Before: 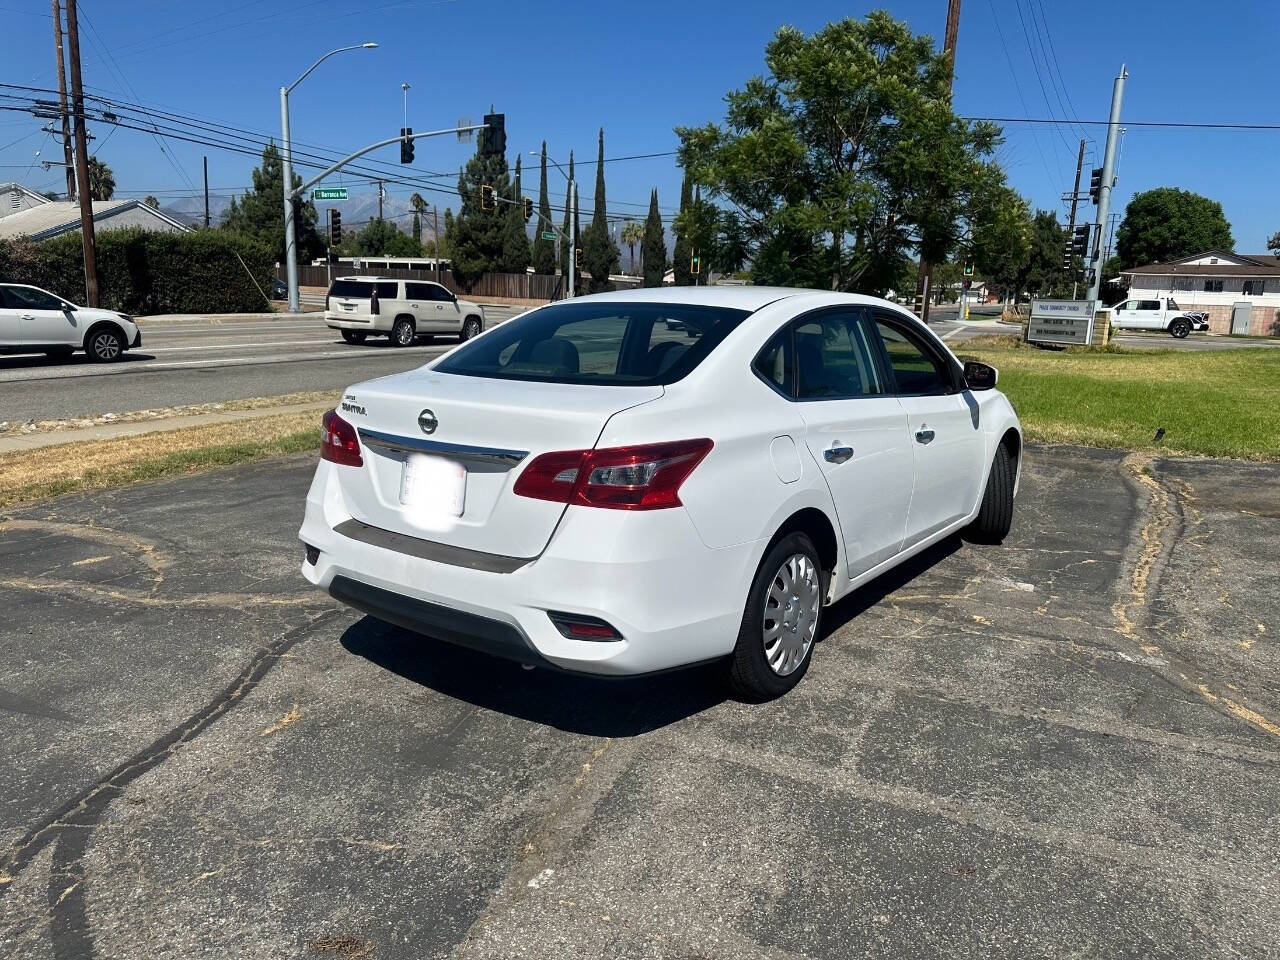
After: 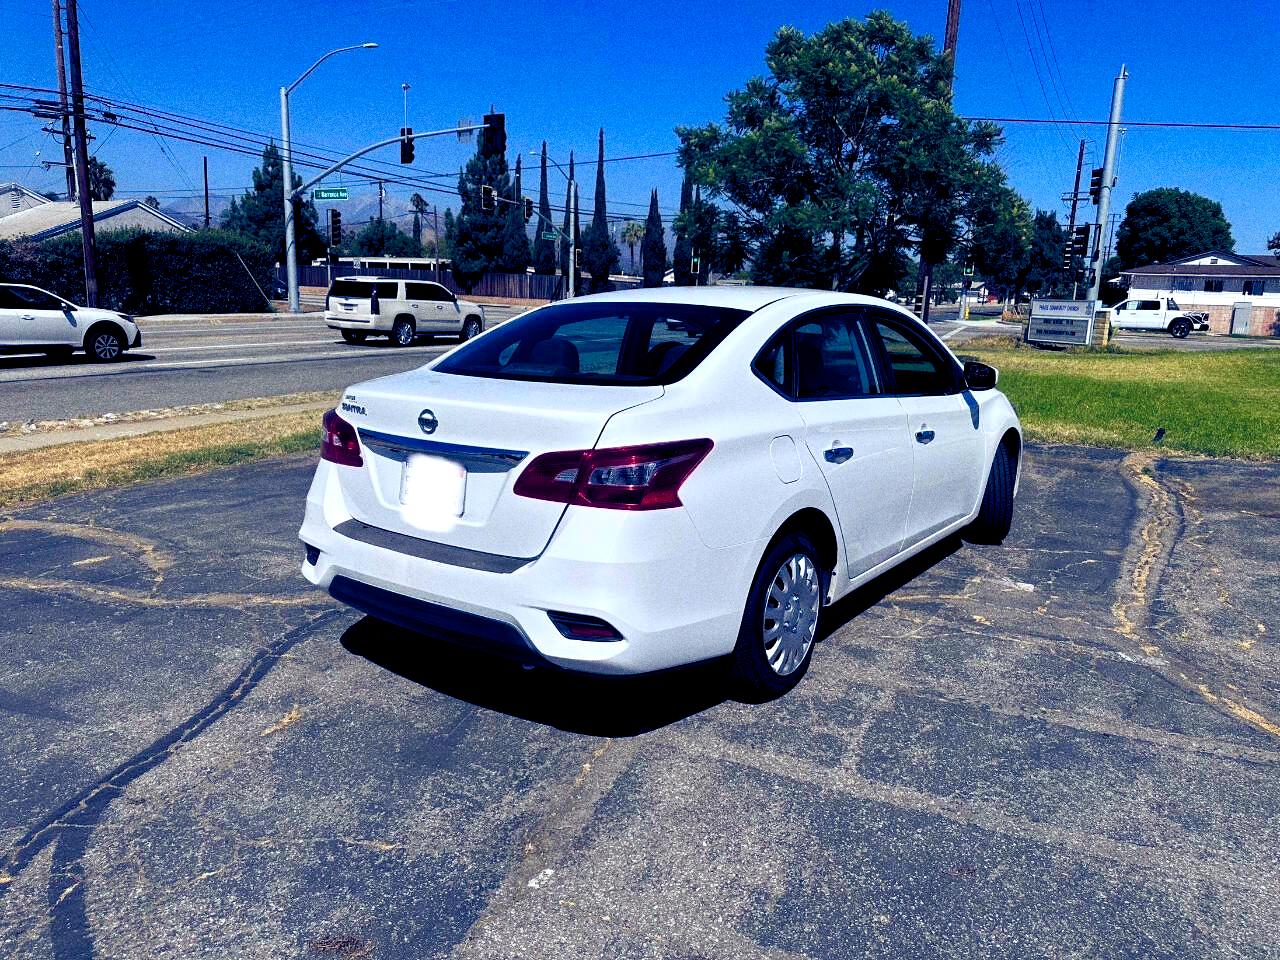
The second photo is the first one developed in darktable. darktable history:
color balance rgb: shadows lift › luminance -41.13%, shadows lift › chroma 14.13%, shadows lift › hue 260°, power › luminance -3.76%, power › chroma 0.56%, power › hue 40.37°, highlights gain › luminance 16.81%, highlights gain › chroma 2.94%, highlights gain › hue 260°, global offset › luminance -0.29%, global offset › chroma 0.31%, global offset › hue 260°, perceptual saturation grading › global saturation 20%, perceptual saturation grading › highlights -13.92%, perceptual saturation grading › shadows 50%
color correction: saturation 1.11
grain: coarseness 9.61 ISO, strength 35.62%
